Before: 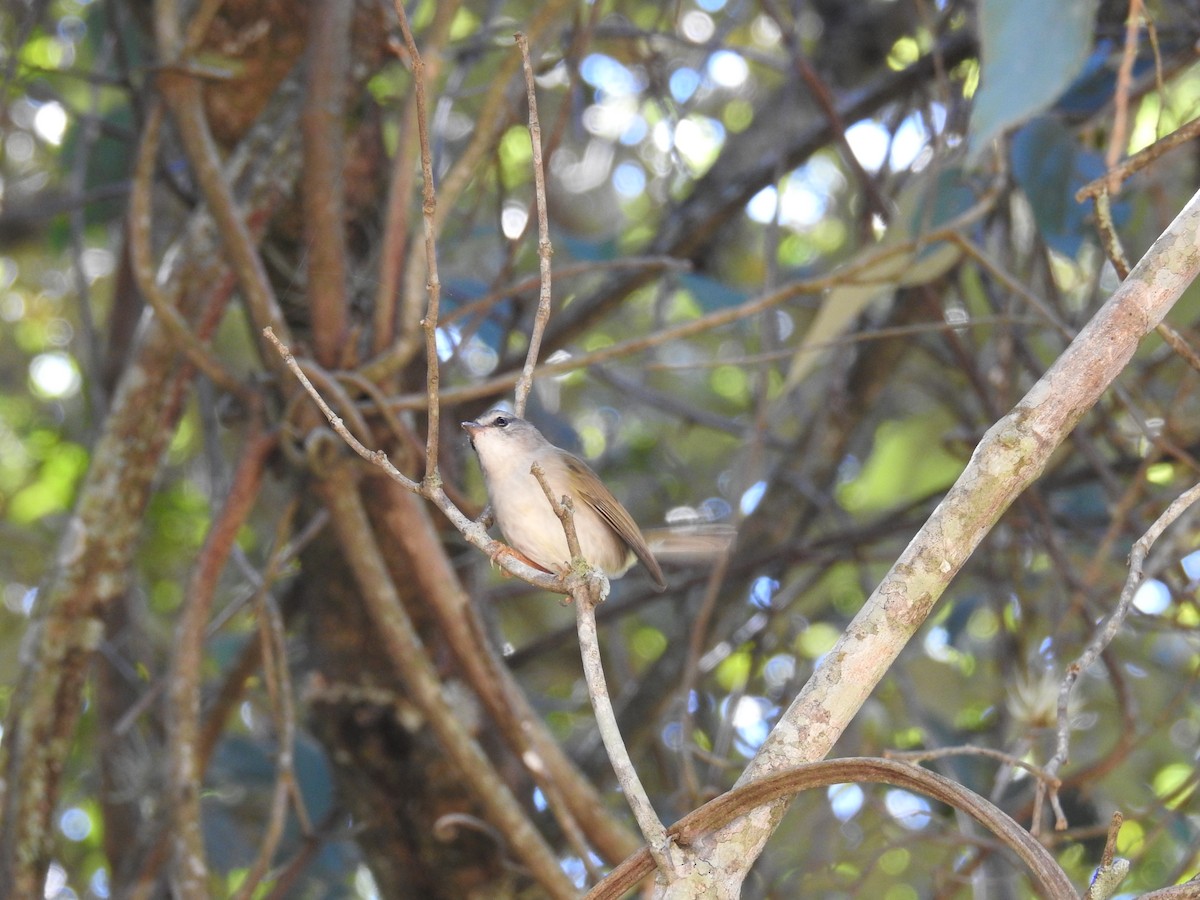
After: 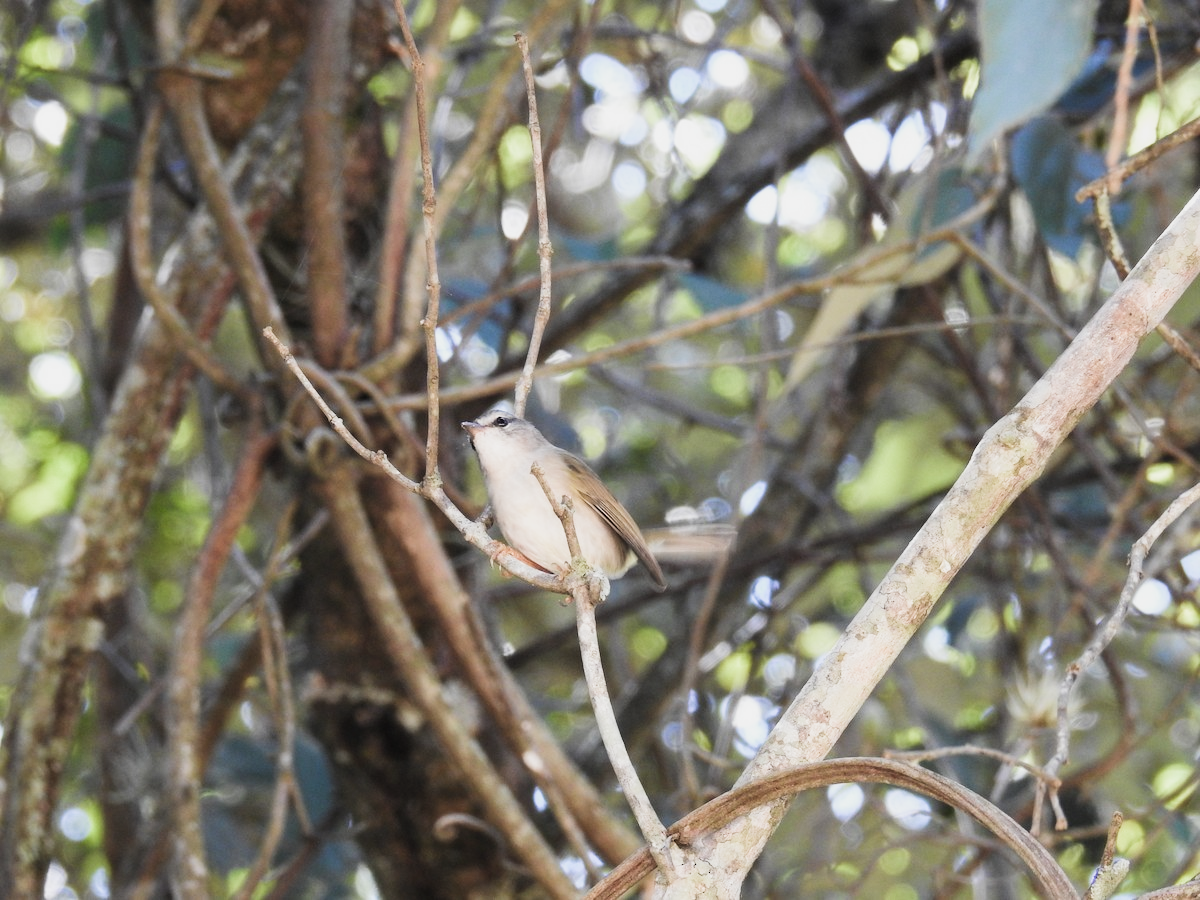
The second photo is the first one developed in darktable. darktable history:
contrast brightness saturation: contrast 0.145, brightness 0.054
filmic rgb: black relative exposure -8.11 EV, white relative exposure 3.01 EV, hardness 5.41, contrast 1.258, color science v5 (2021), contrast in shadows safe, contrast in highlights safe
